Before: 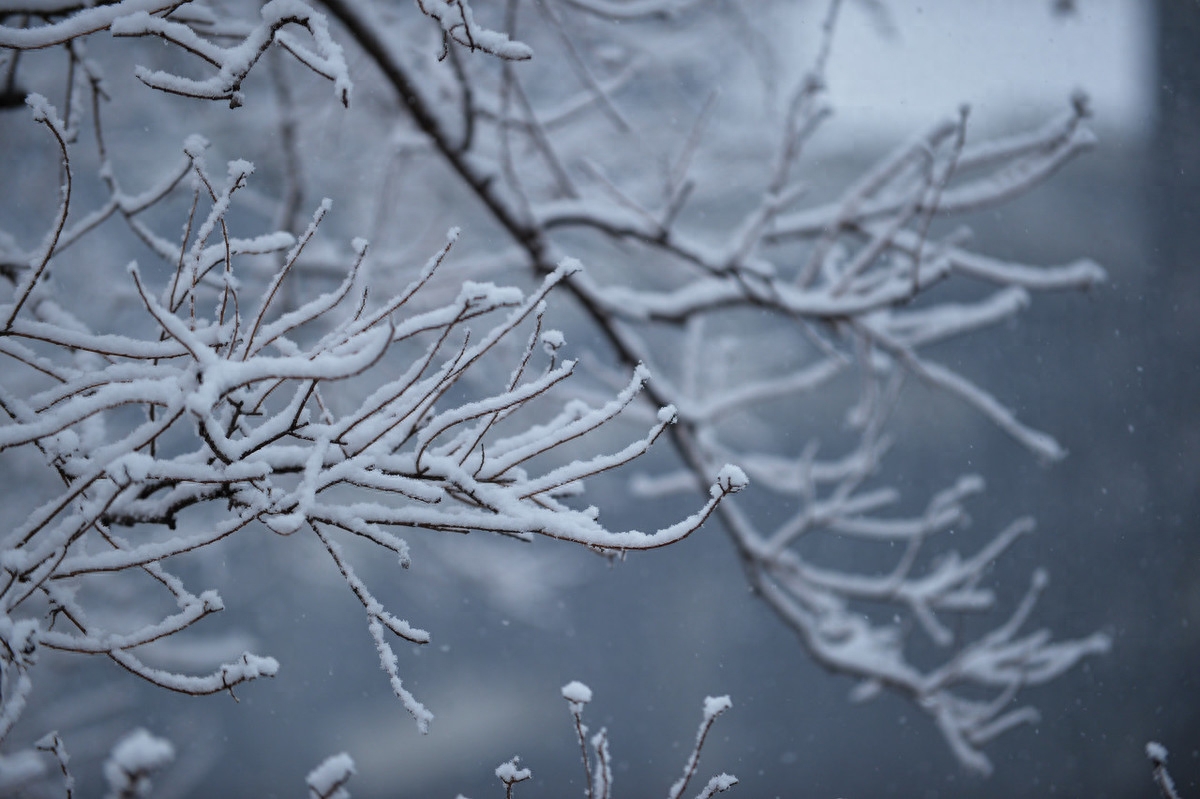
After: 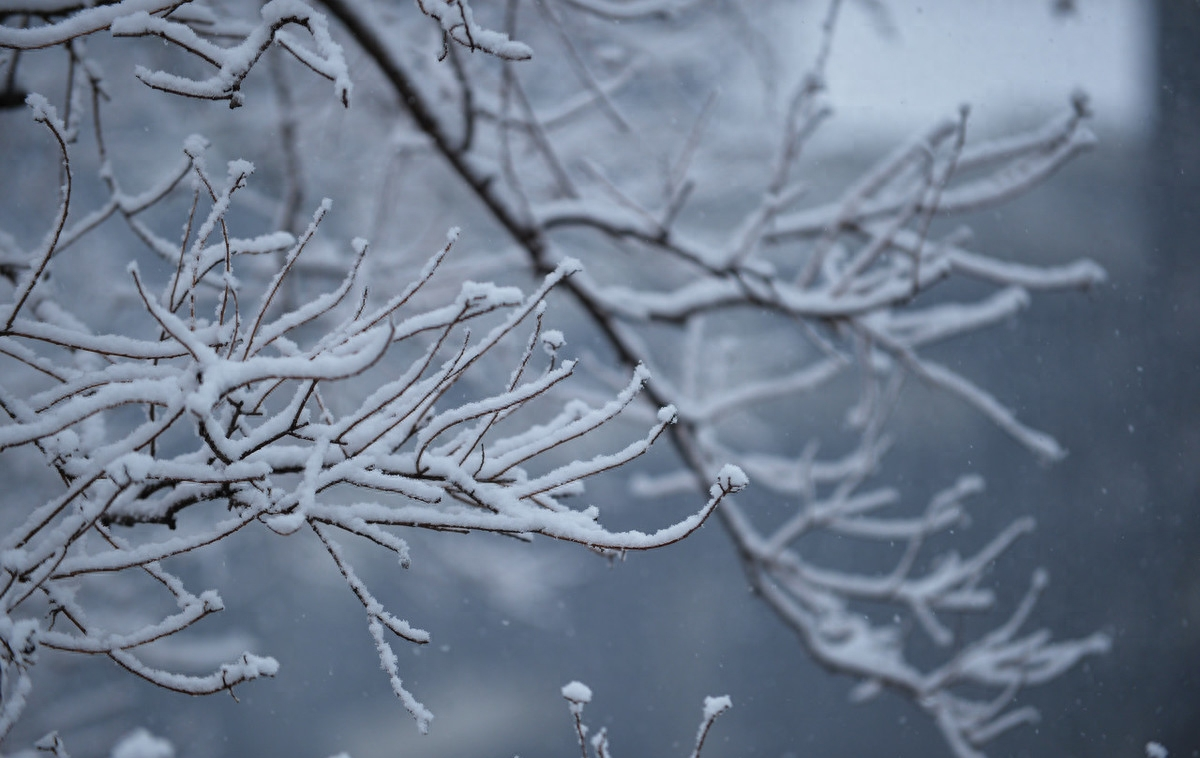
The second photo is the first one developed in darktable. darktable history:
crop and rotate: top 0.013%, bottom 5.02%
contrast equalizer: y [[0.5, 0.5, 0.472, 0.5, 0.5, 0.5], [0.5 ×6], [0.5 ×6], [0 ×6], [0 ×6]], mix 0.306
